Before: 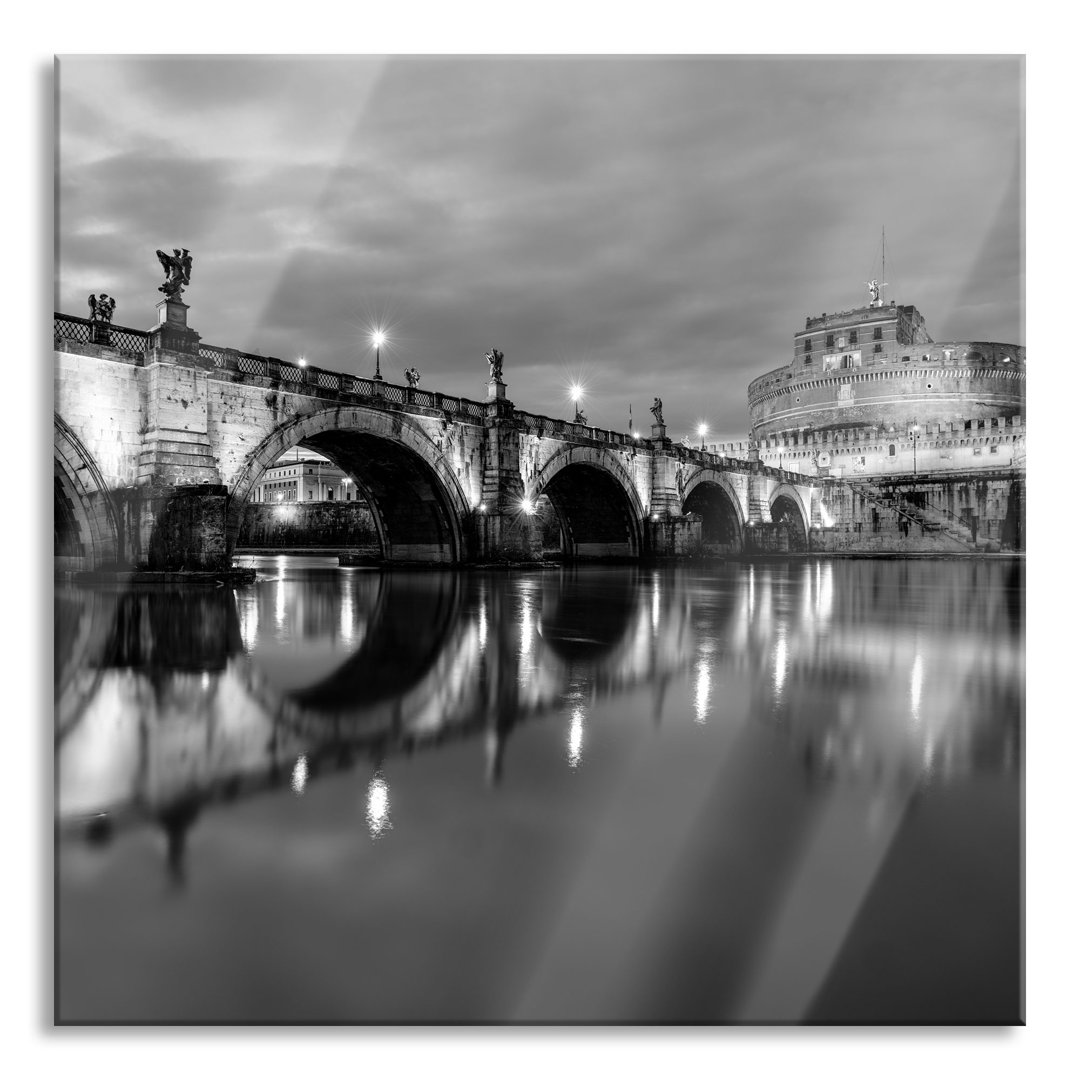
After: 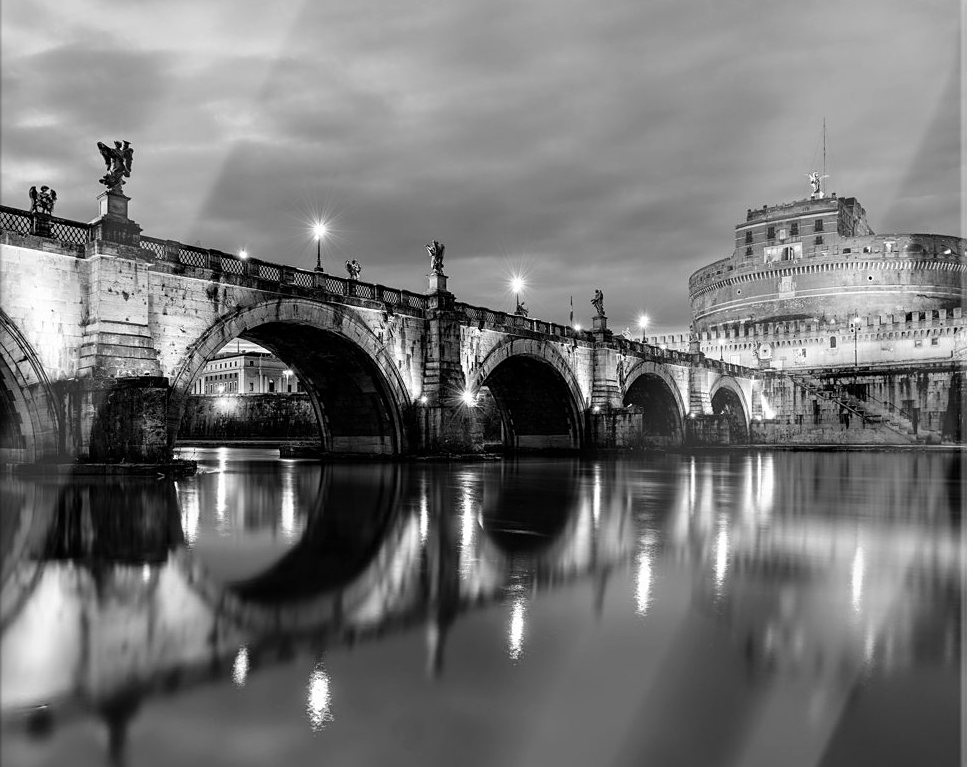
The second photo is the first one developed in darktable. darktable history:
crop: left 5.467%, top 10.017%, right 3.806%, bottom 18.963%
contrast brightness saturation: contrast 0.095, saturation 0.27
sharpen: amount 0.212
